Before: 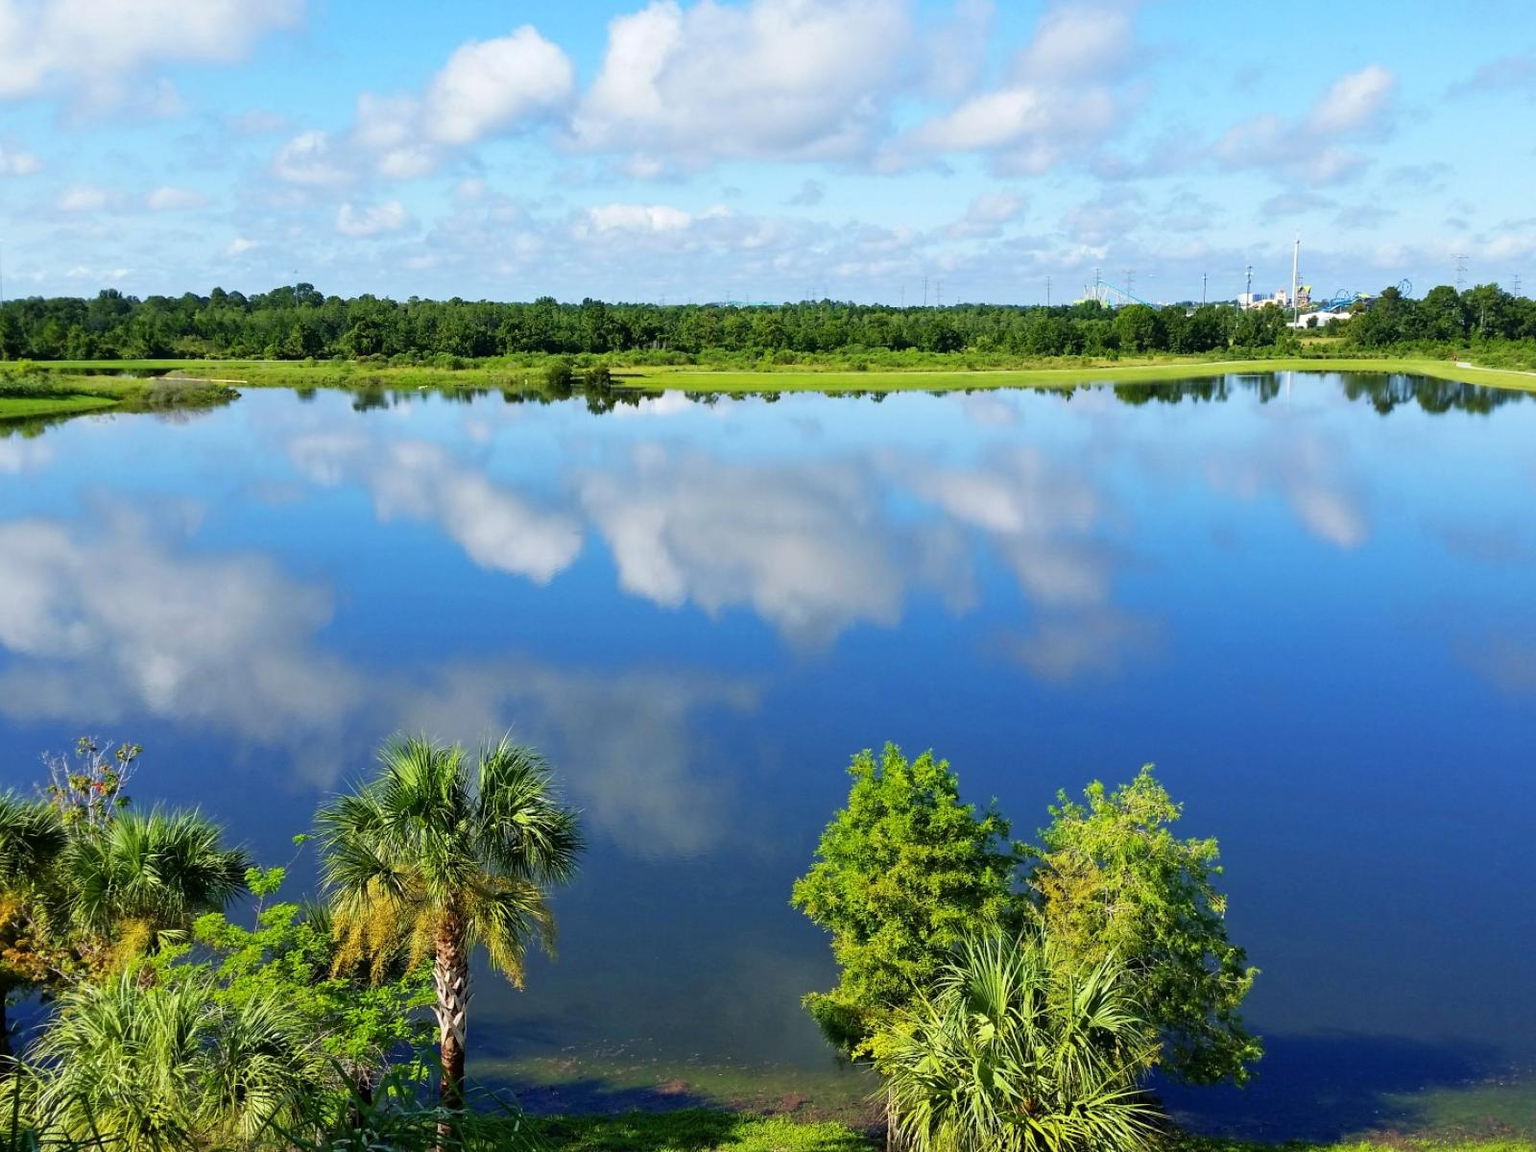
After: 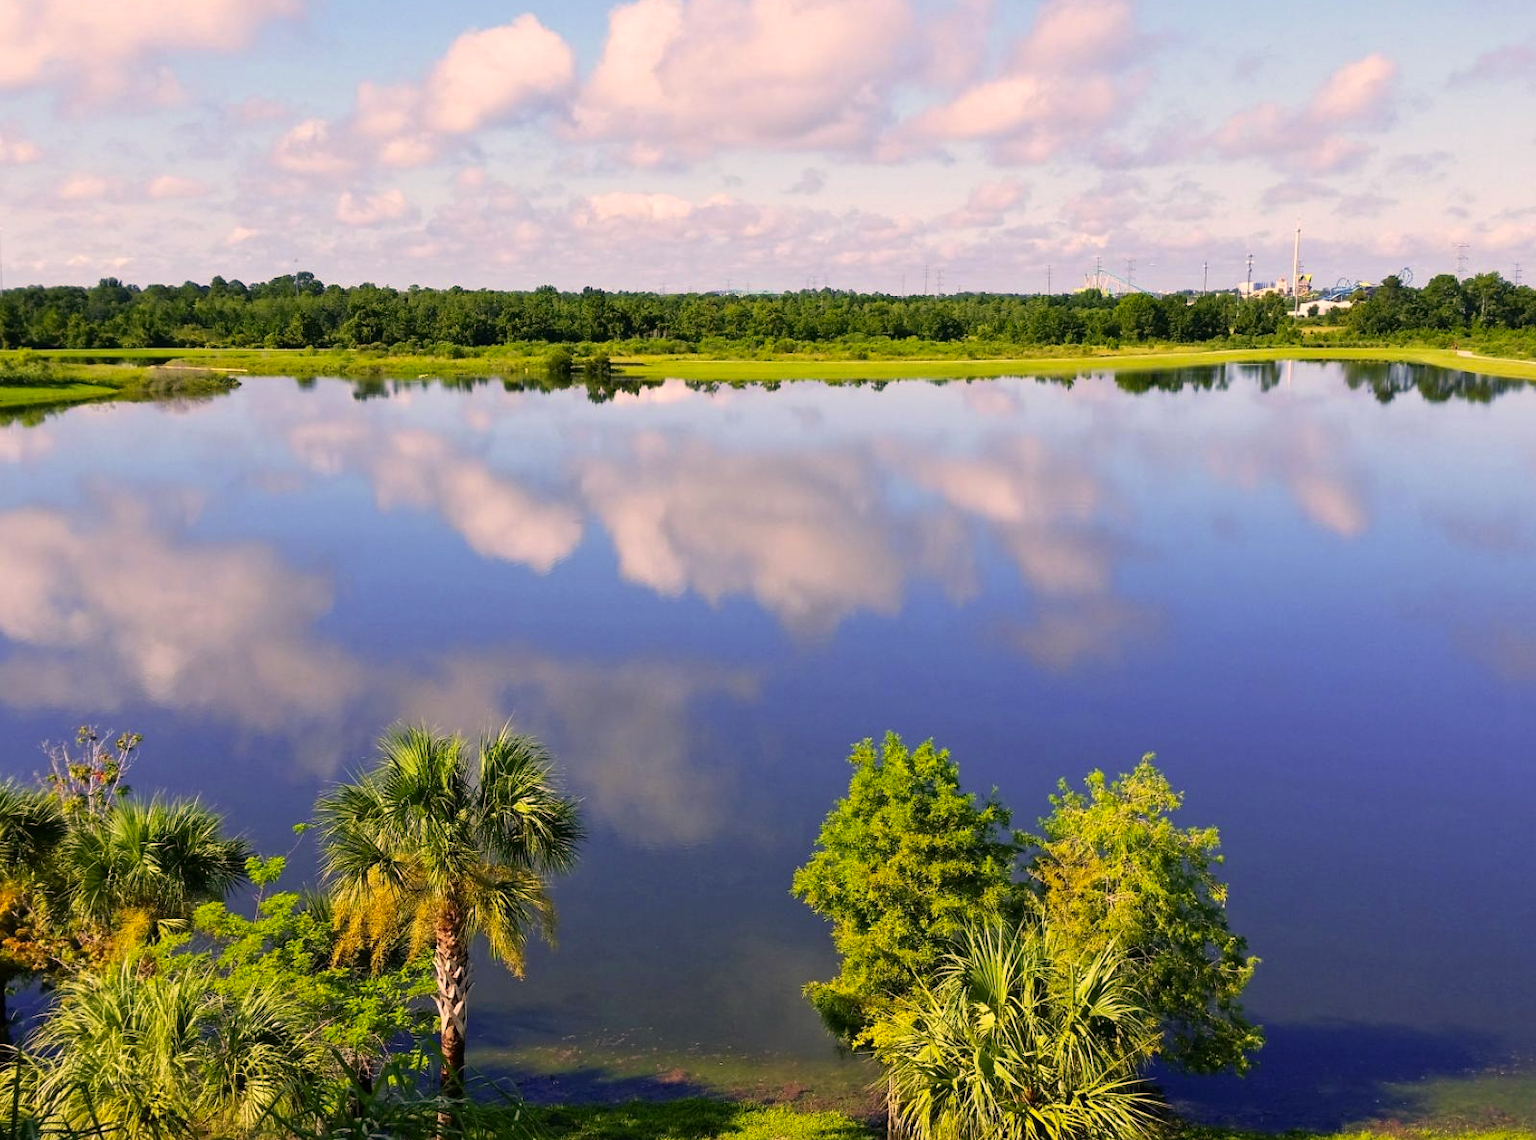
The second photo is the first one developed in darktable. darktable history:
crop: top 1.049%, right 0.001%
color correction: highlights a* 17.88, highlights b* 18.79
